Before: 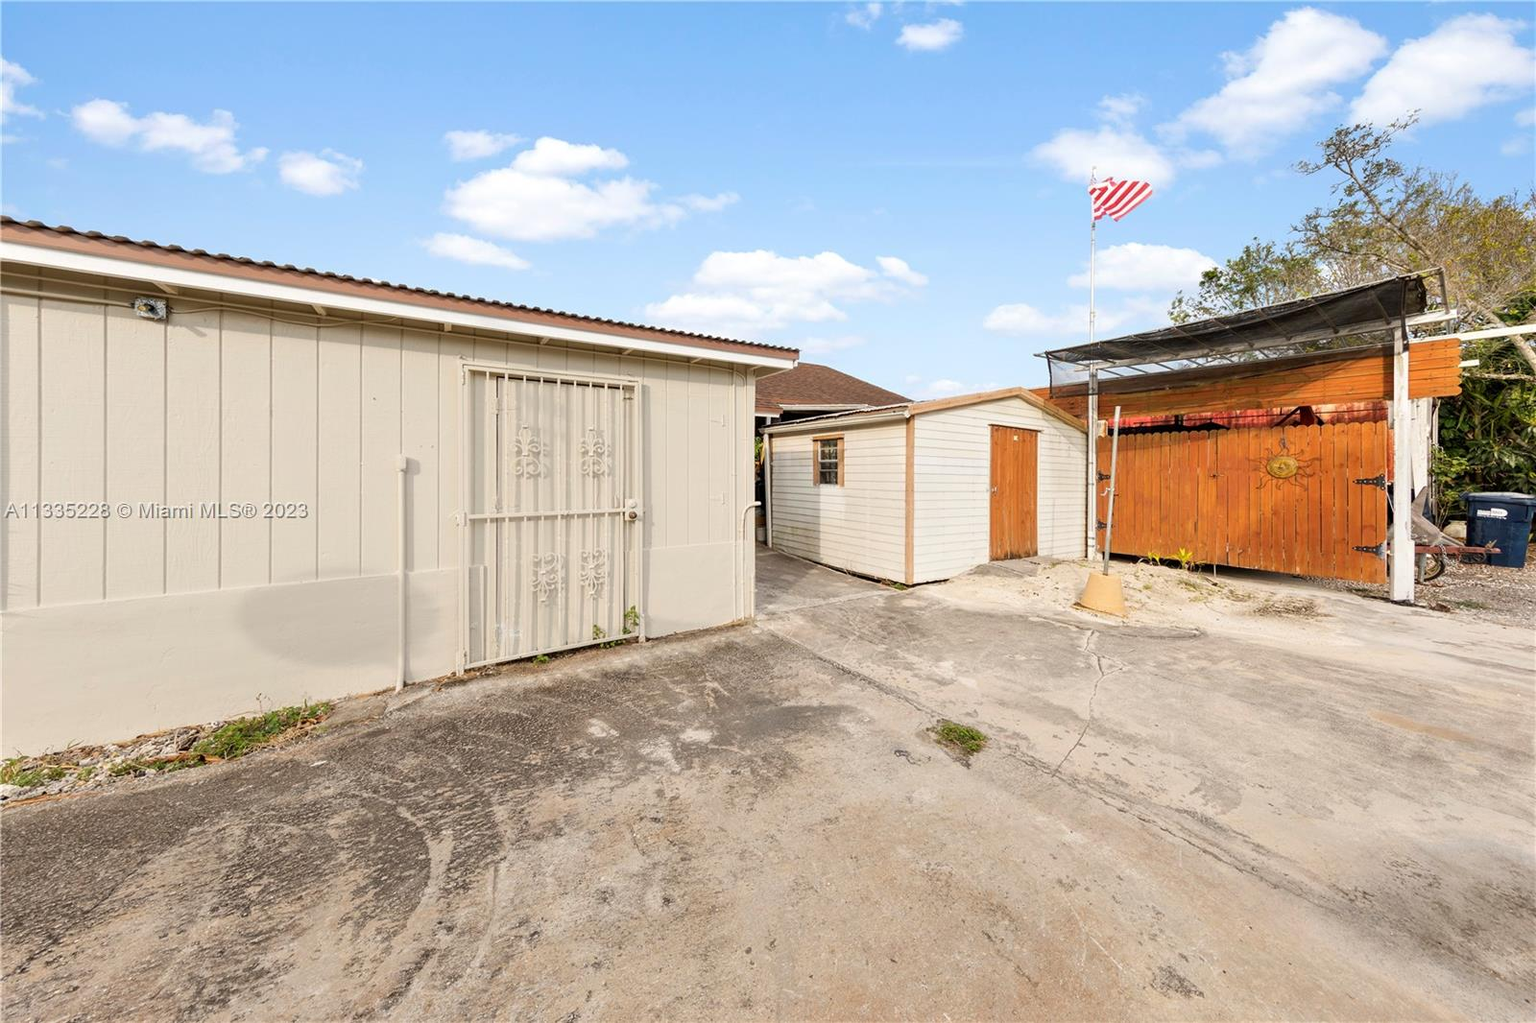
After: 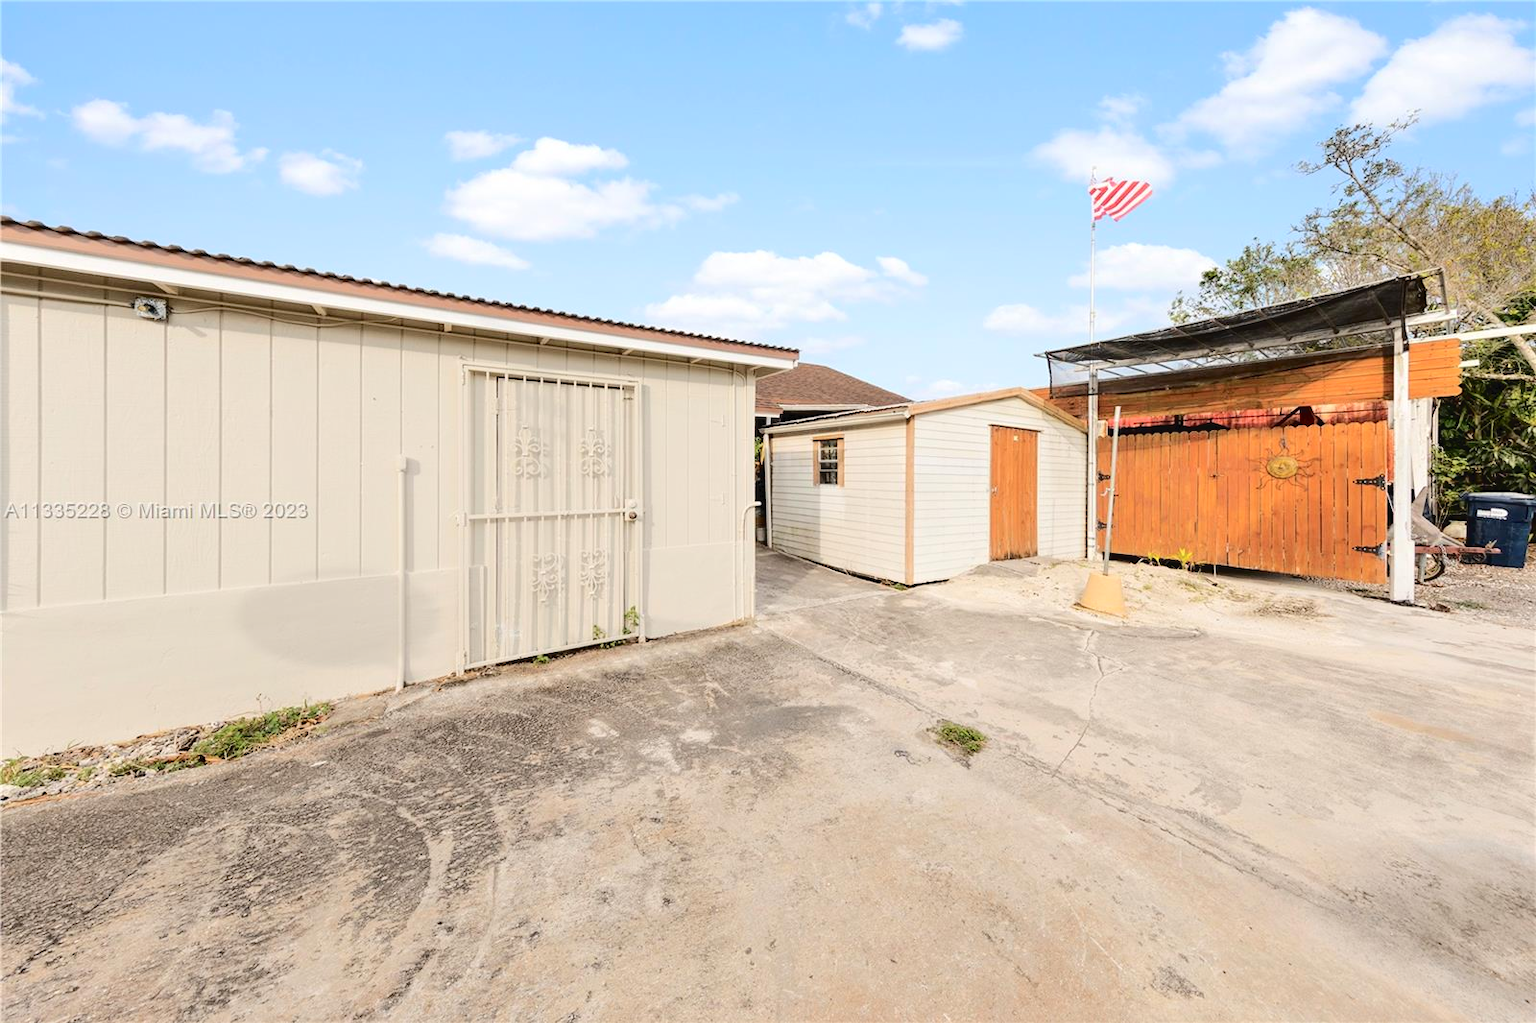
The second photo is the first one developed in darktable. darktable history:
tone curve: curves: ch0 [(0, 0) (0.003, 0.034) (0.011, 0.038) (0.025, 0.046) (0.044, 0.054) (0.069, 0.06) (0.1, 0.079) (0.136, 0.114) (0.177, 0.151) (0.224, 0.213) (0.277, 0.293) (0.335, 0.385) (0.399, 0.482) (0.468, 0.578) (0.543, 0.655) (0.623, 0.724) (0.709, 0.786) (0.801, 0.854) (0.898, 0.922) (1, 1)], color space Lab, independent channels, preserve colors none
